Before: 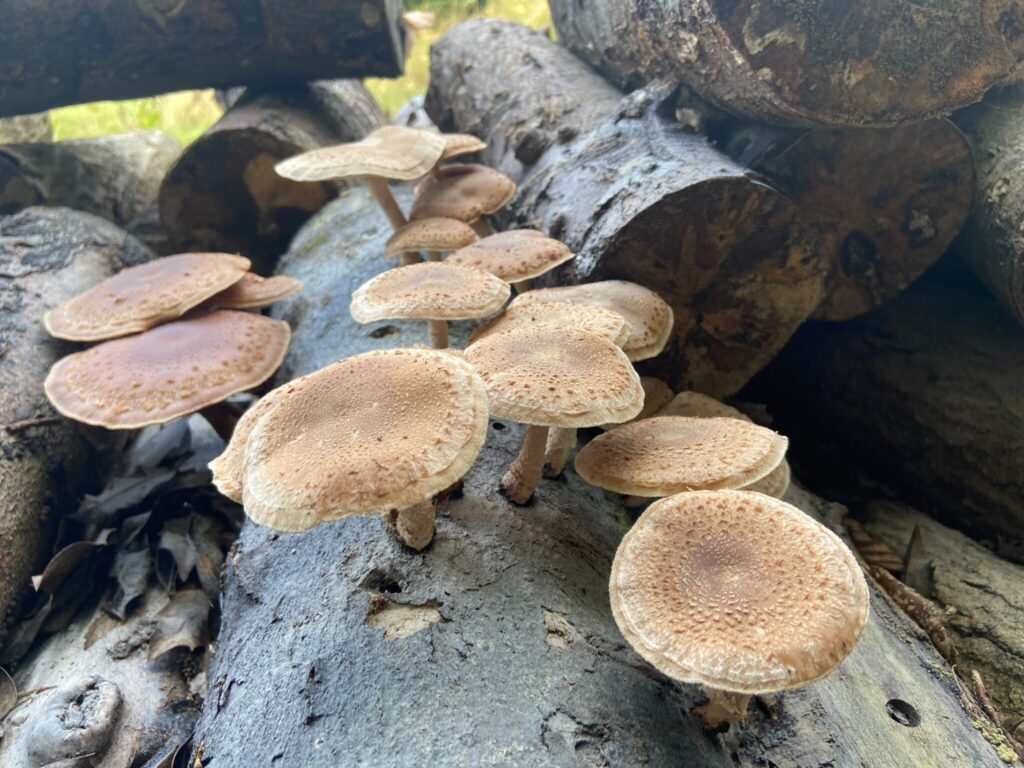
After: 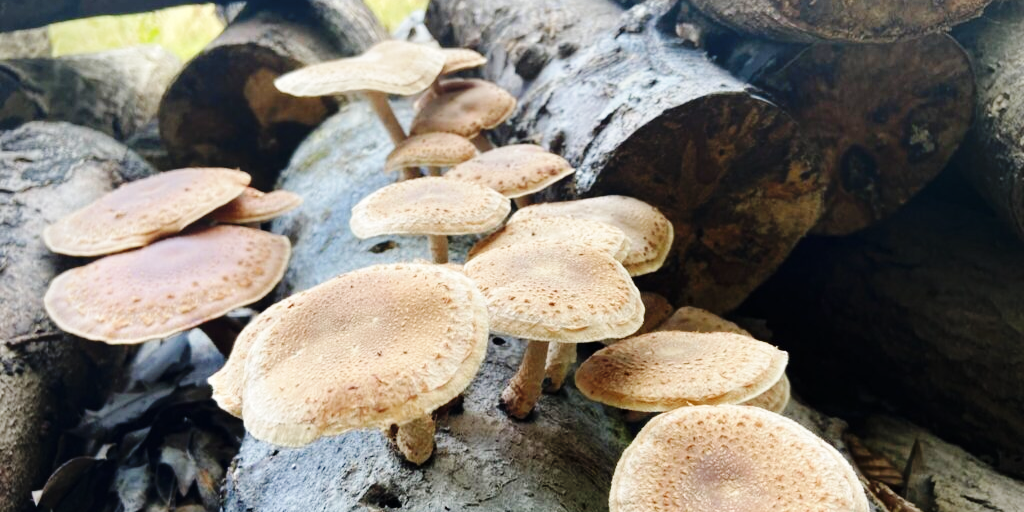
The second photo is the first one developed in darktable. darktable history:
vignetting: fall-off radius 60.92%
crop: top 11.166%, bottom 22.168%
base curve: curves: ch0 [(0, 0) (0.036, 0.025) (0.121, 0.166) (0.206, 0.329) (0.605, 0.79) (1, 1)], preserve colors none
